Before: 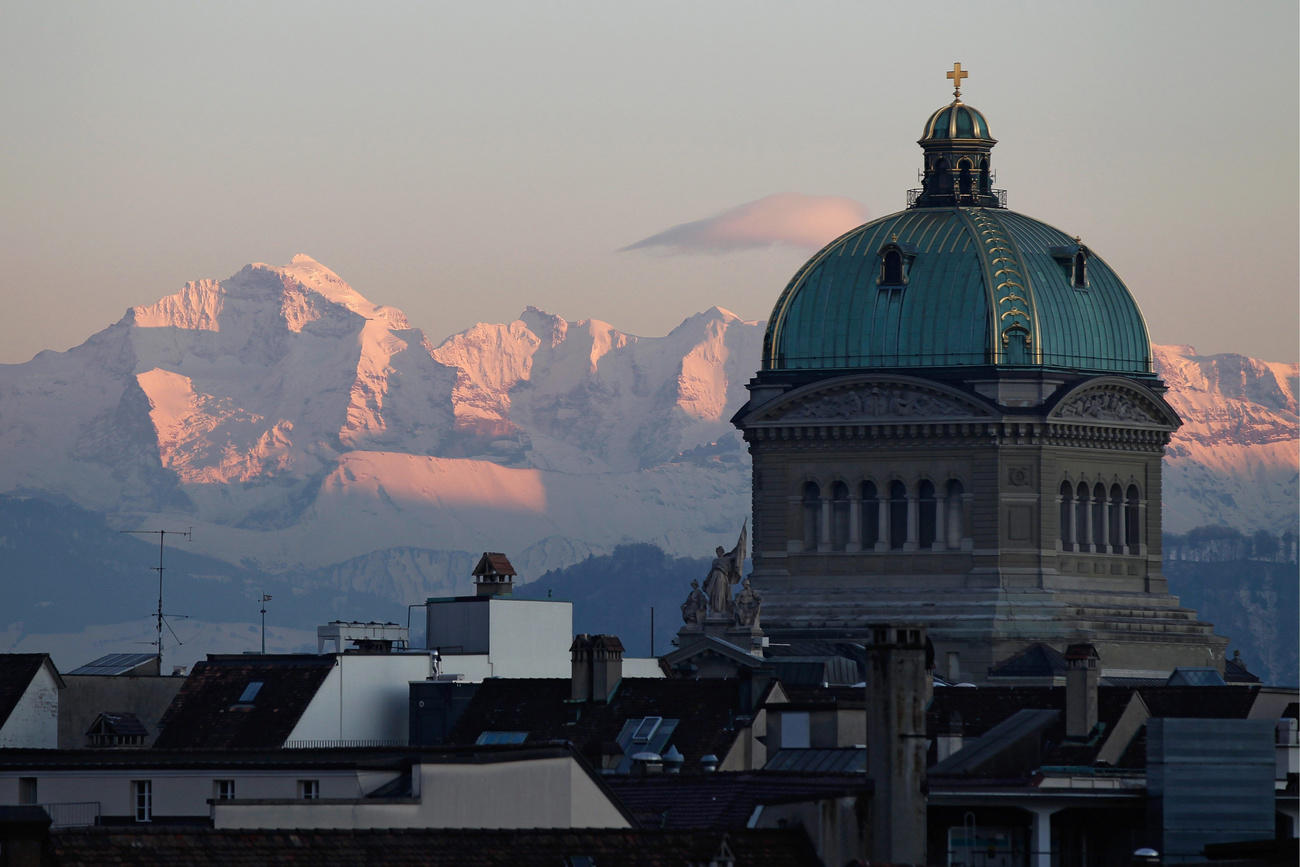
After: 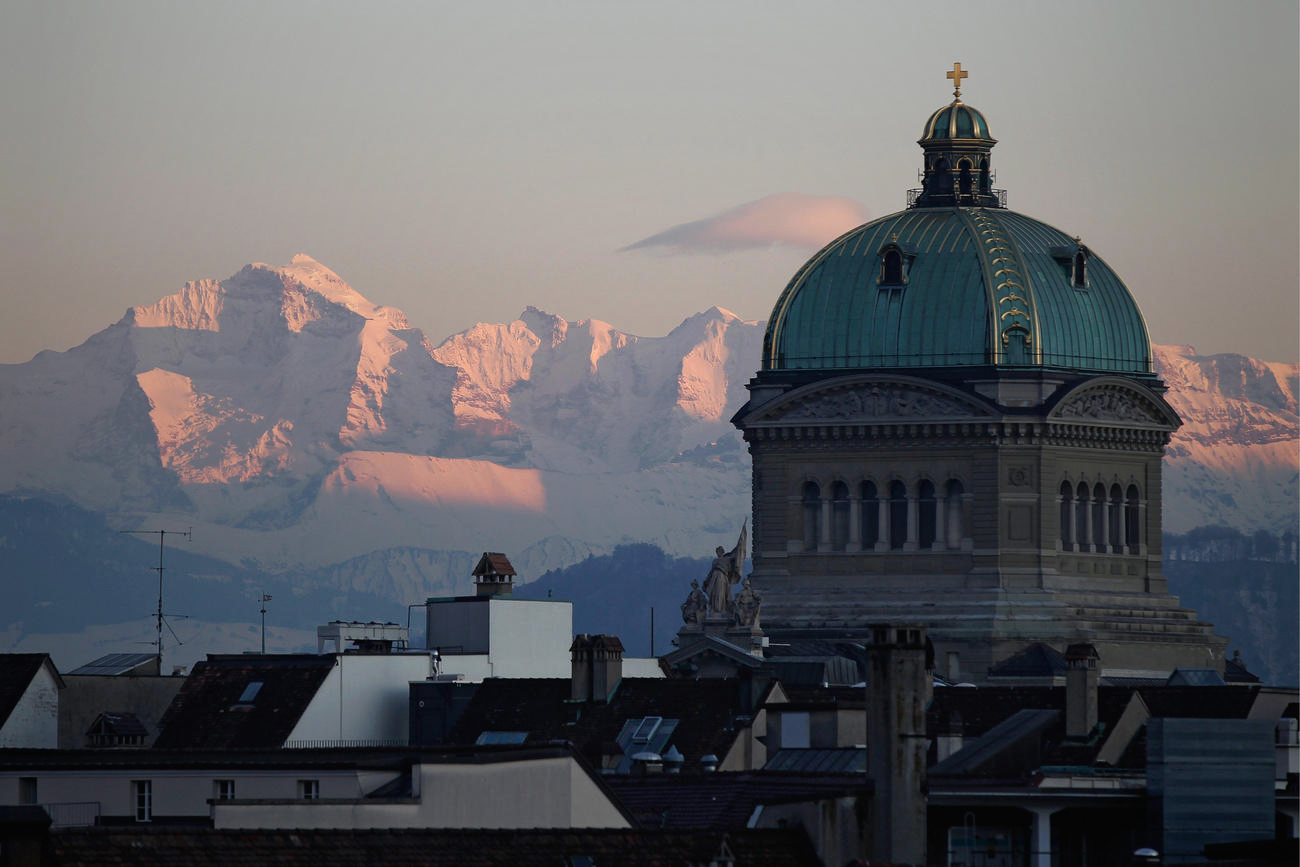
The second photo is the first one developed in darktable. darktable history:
vignetting: fall-off start 17.5%, fall-off radius 137.72%, brightness -0.32, saturation -0.045, width/height ratio 0.615, shape 0.578, unbound false
tone curve: curves: ch0 [(0, 0) (0.003, 0.013) (0.011, 0.017) (0.025, 0.028) (0.044, 0.049) (0.069, 0.07) (0.1, 0.103) (0.136, 0.143) (0.177, 0.186) (0.224, 0.232) (0.277, 0.282) (0.335, 0.333) (0.399, 0.405) (0.468, 0.477) (0.543, 0.54) (0.623, 0.627) (0.709, 0.709) (0.801, 0.798) (0.898, 0.902) (1, 1)], preserve colors none
